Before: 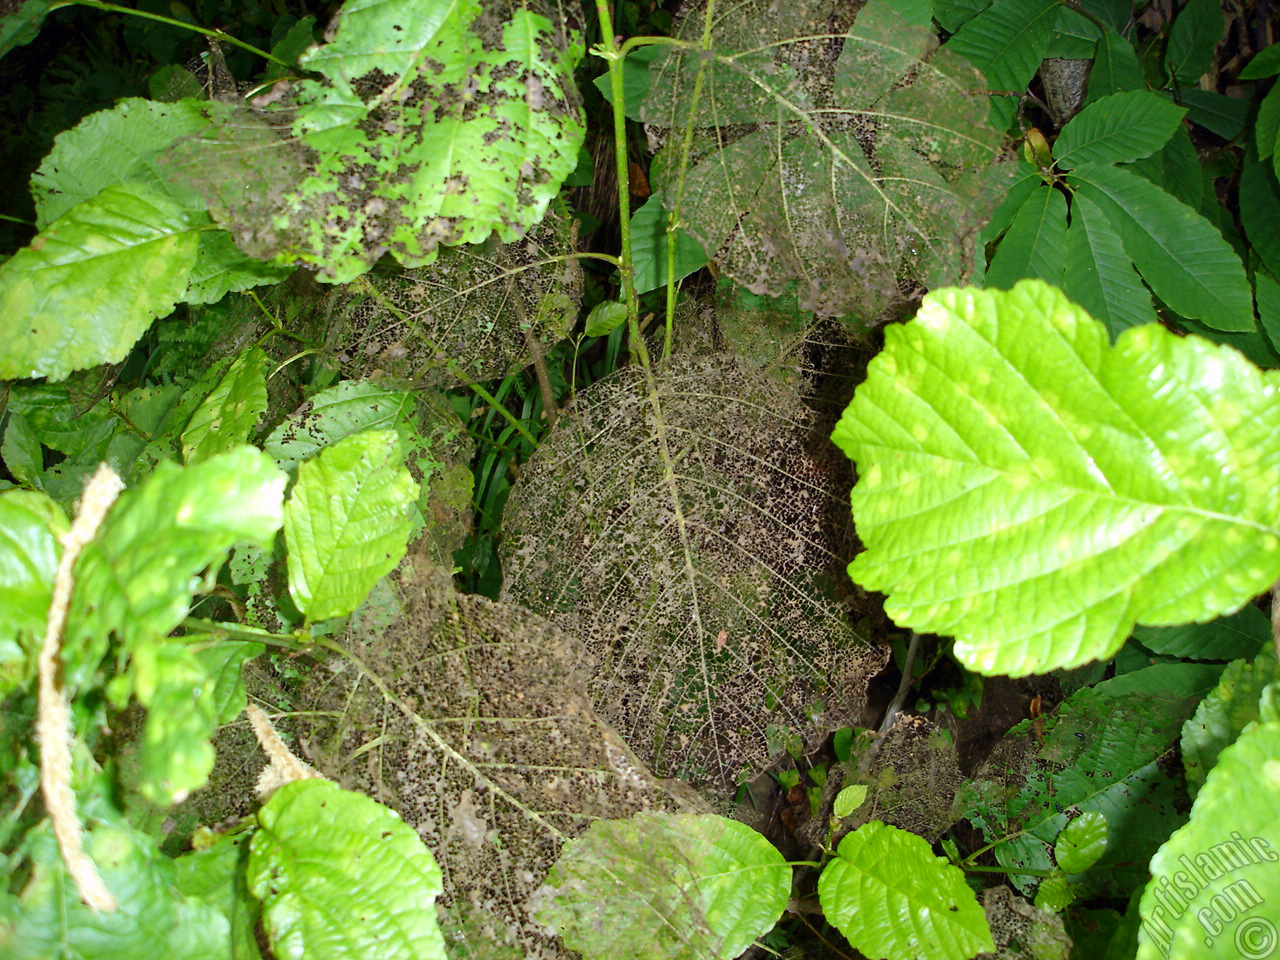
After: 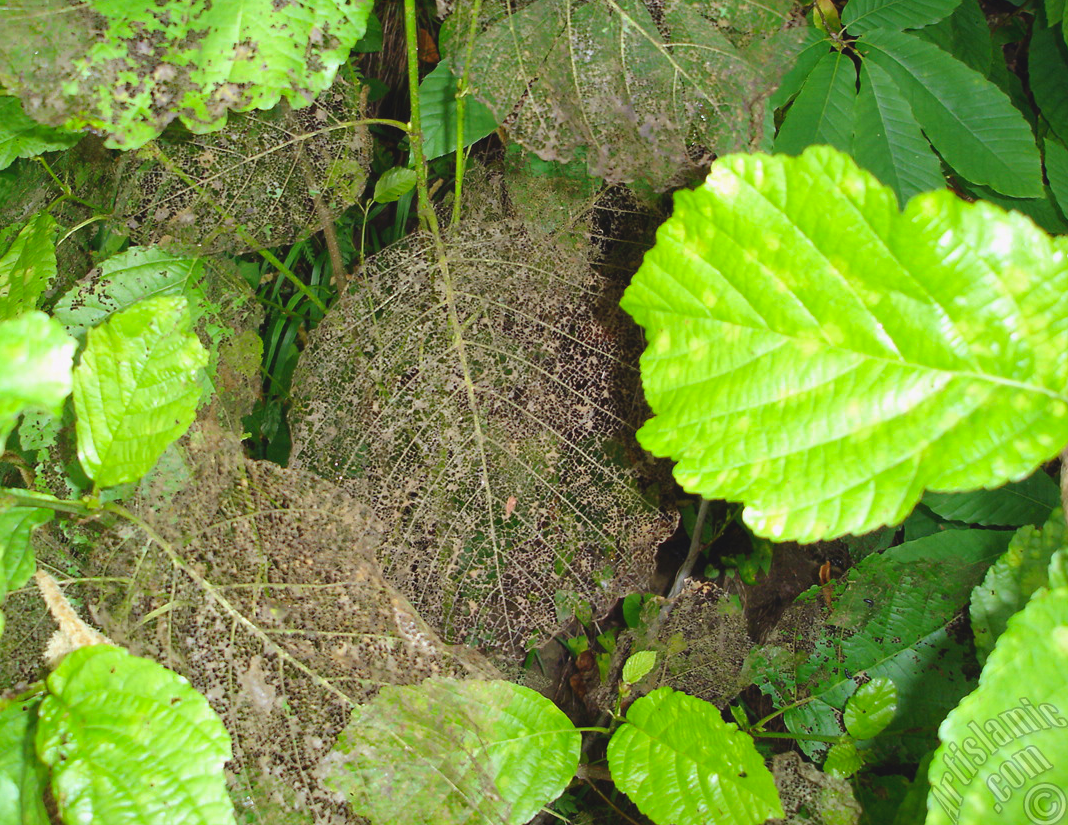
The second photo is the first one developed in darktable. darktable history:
crop: left 16.49%, top 14.06%
exposure: exposure 0.084 EV, compensate exposure bias true, compensate highlight preservation false
contrast brightness saturation: contrast -0.096, brightness 0.052, saturation 0.081
